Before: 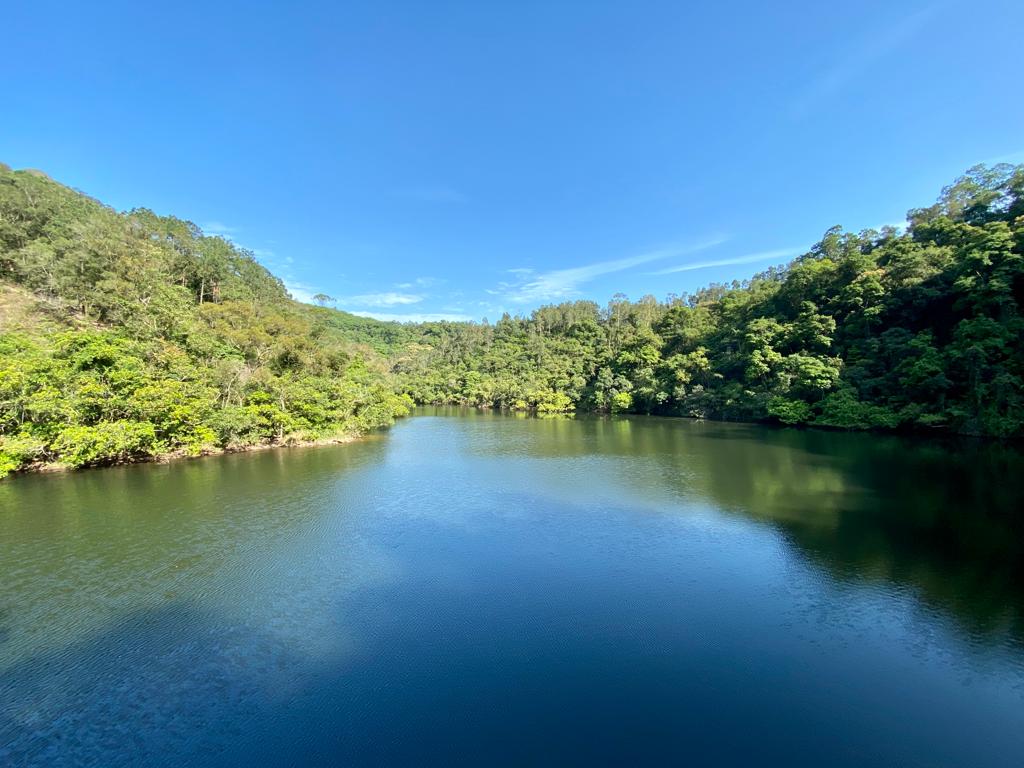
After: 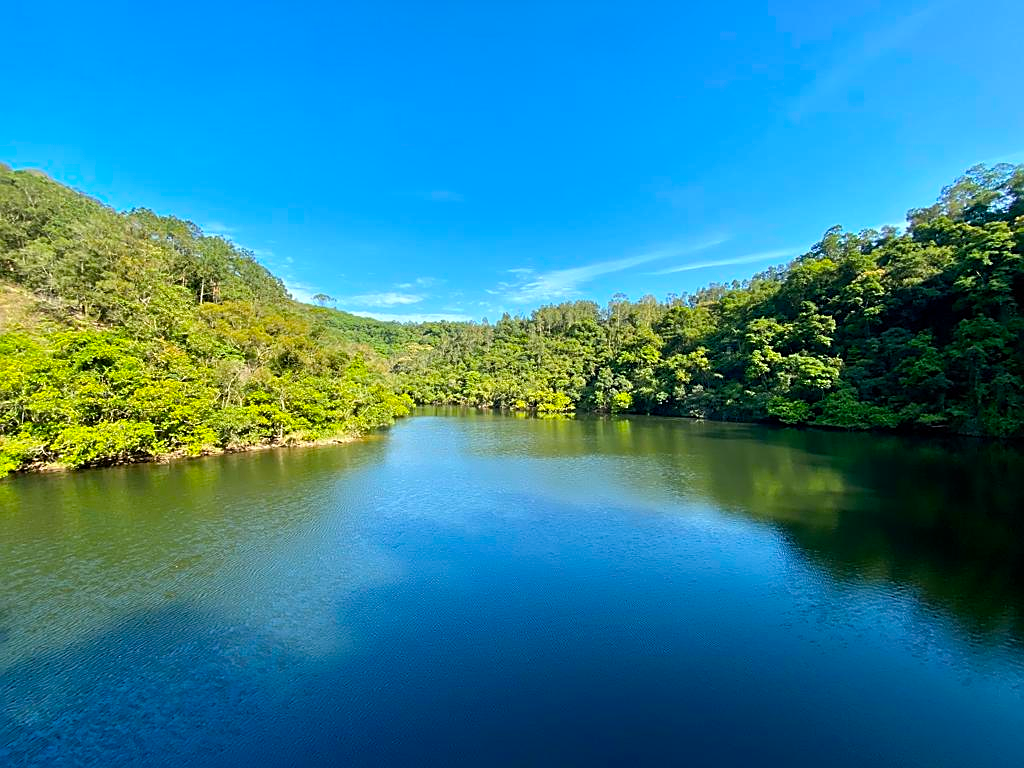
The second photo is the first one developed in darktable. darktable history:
color balance rgb: perceptual saturation grading › global saturation 30%, global vibrance 20%
sharpen: on, module defaults
